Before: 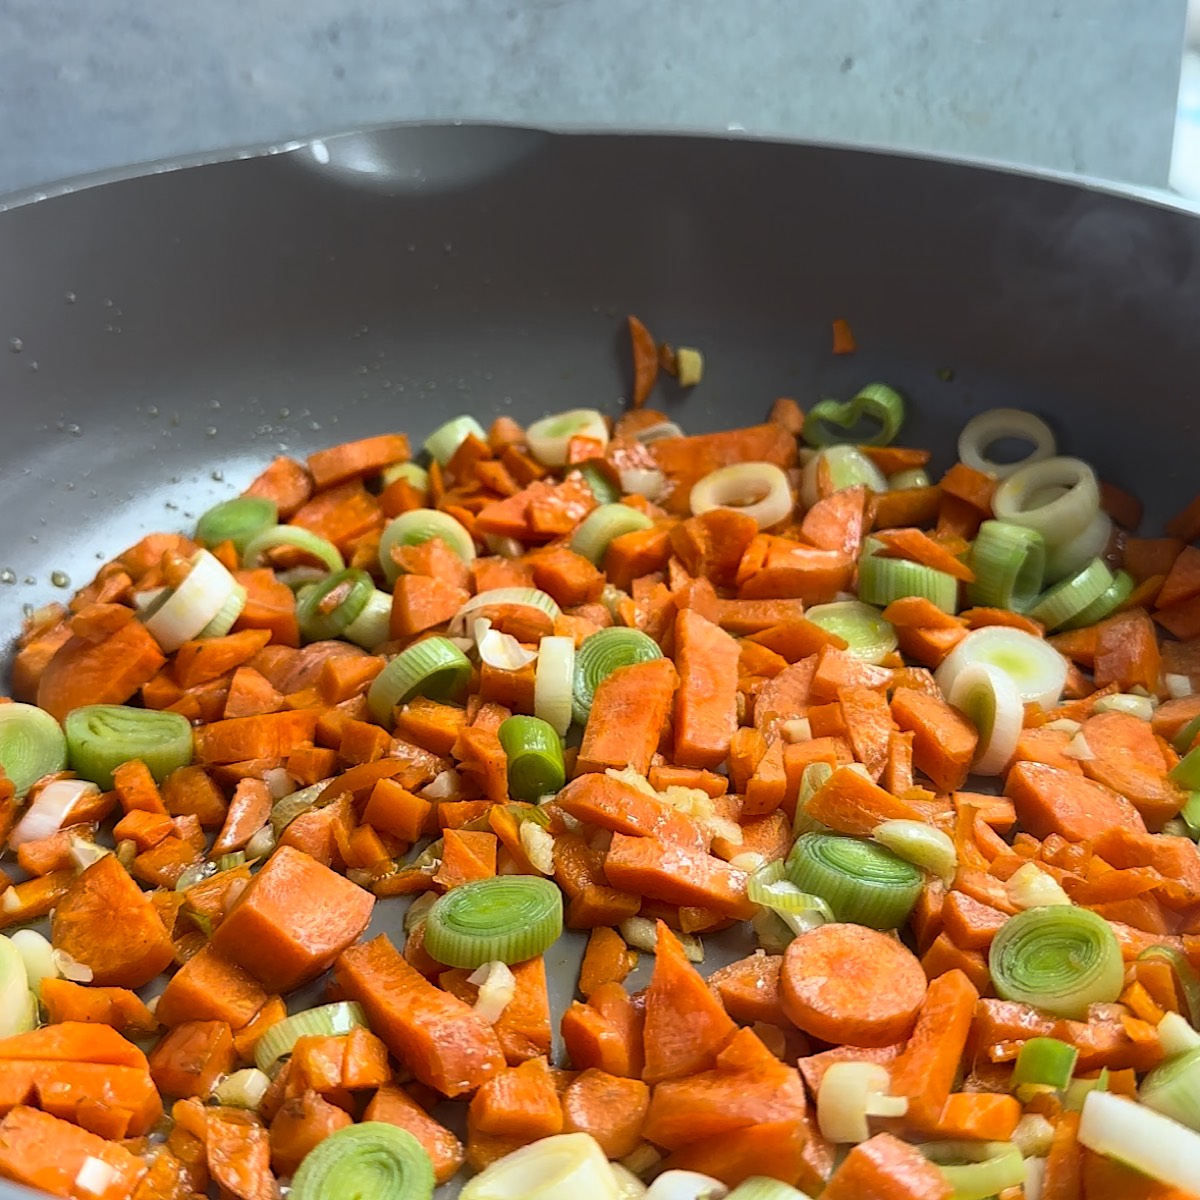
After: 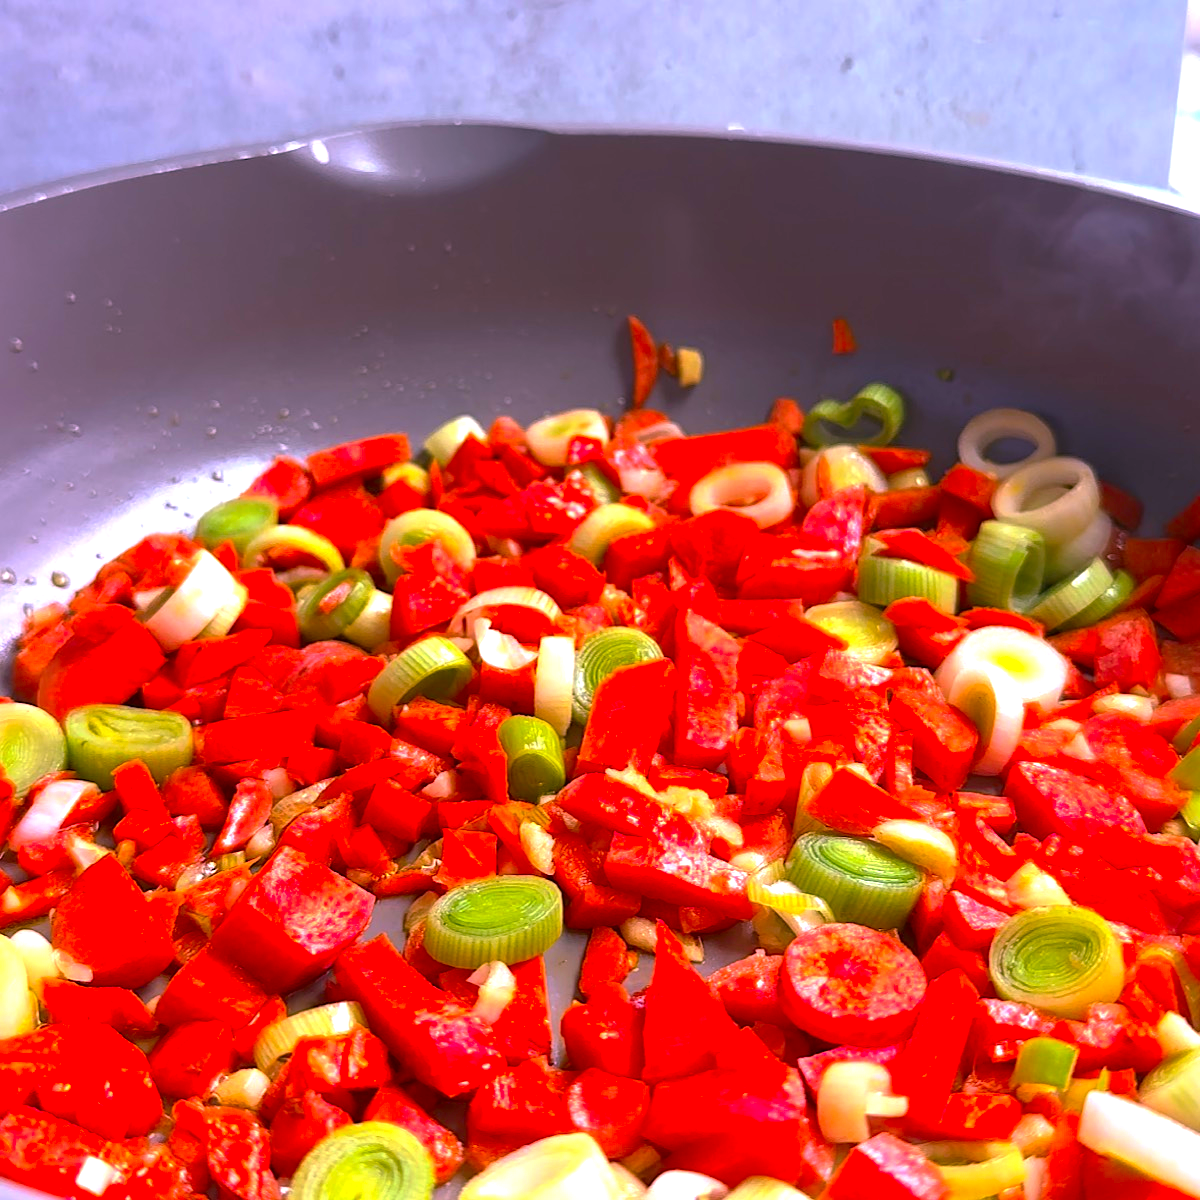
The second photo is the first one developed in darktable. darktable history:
color correction: highlights a* 19.31, highlights b* -11.39, saturation 1.68
exposure: black level correction 0, exposure 0.693 EV, compensate highlight preservation false
base curve: curves: ch0 [(0, 0) (0.74, 0.67) (1, 1)], preserve colors none
